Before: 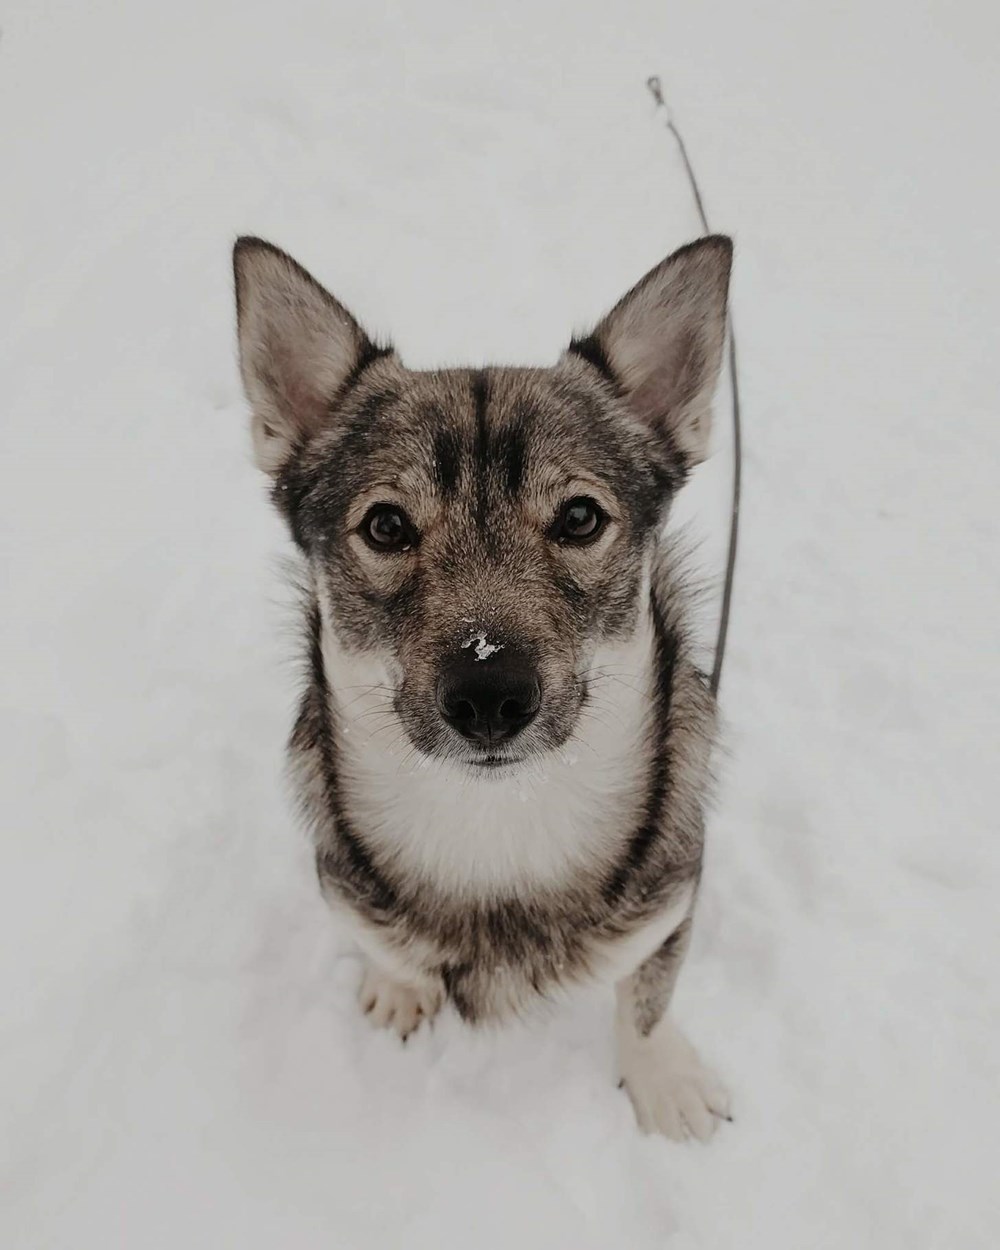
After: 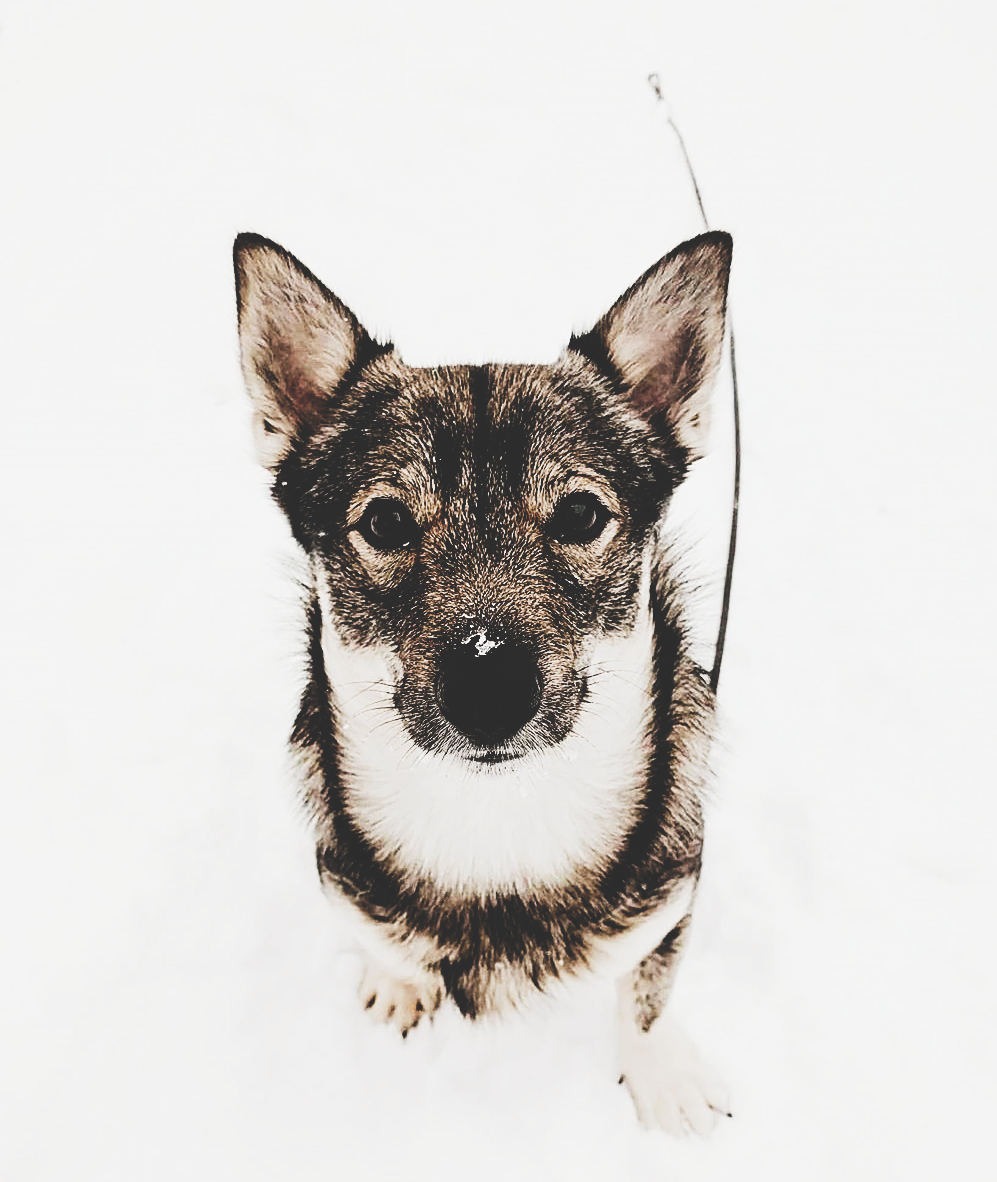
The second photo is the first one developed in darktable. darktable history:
crop: top 0.375%, right 0.256%, bottom 5.032%
tone equalizer: -8 EV -0.766 EV, -7 EV -0.706 EV, -6 EV -0.595 EV, -5 EV -0.388 EV, -3 EV 0.377 EV, -2 EV 0.6 EV, -1 EV 0.701 EV, +0 EV 0.777 EV, edges refinement/feathering 500, mask exposure compensation -1.57 EV, preserve details no
sharpen: amount 0.595
exposure: exposure 0.129 EV, compensate exposure bias true, compensate highlight preservation false
filmic rgb: black relative exposure -4.99 EV, white relative exposure 3.95 EV, hardness 2.9, contrast 1.401, add noise in highlights 0, preserve chrominance no, color science v3 (2019), use custom middle-gray values true, contrast in highlights soft
contrast brightness saturation: contrast 0.05, brightness 0.059, saturation 0.005
tone curve: curves: ch0 [(0, 0) (0.003, 0.183) (0.011, 0.183) (0.025, 0.184) (0.044, 0.188) (0.069, 0.197) (0.1, 0.204) (0.136, 0.212) (0.177, 0.226) (0.224, 0.24) (0.277, 0.273) (0.335, 0.322) (0.399, 0.388) (0.468, 0.468) (0.543, 0.579) (0.623, 0.686) (0.709, 0.792) (0.801, 0.877) (0.898, 0.939) (1, 1)], preserve colors none
